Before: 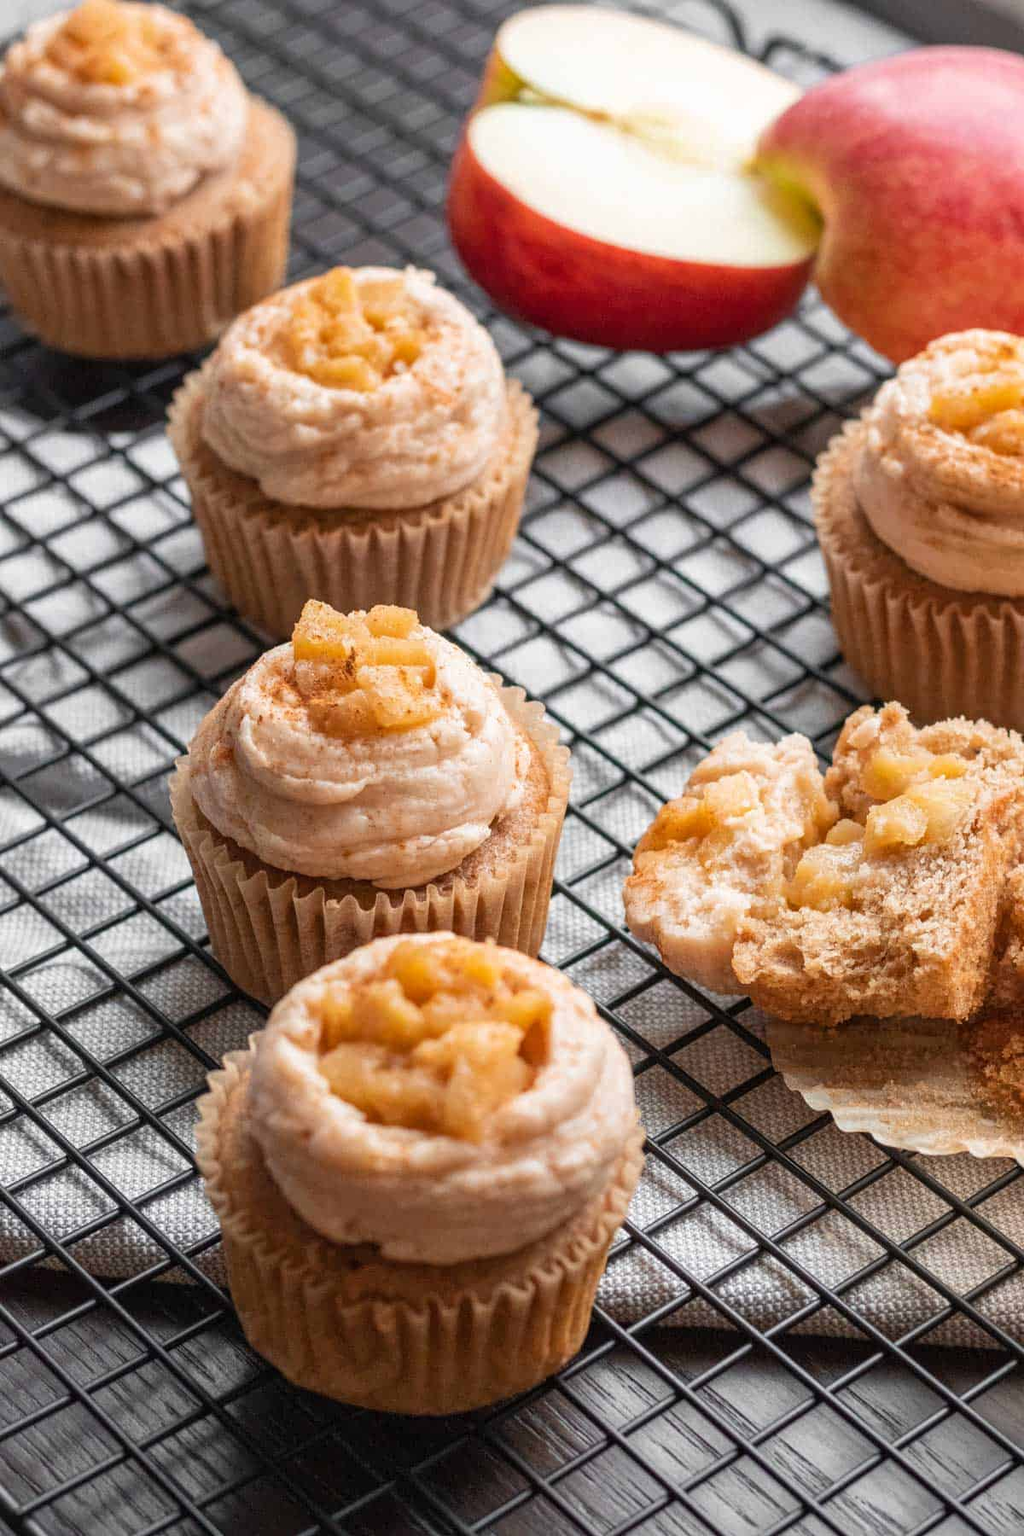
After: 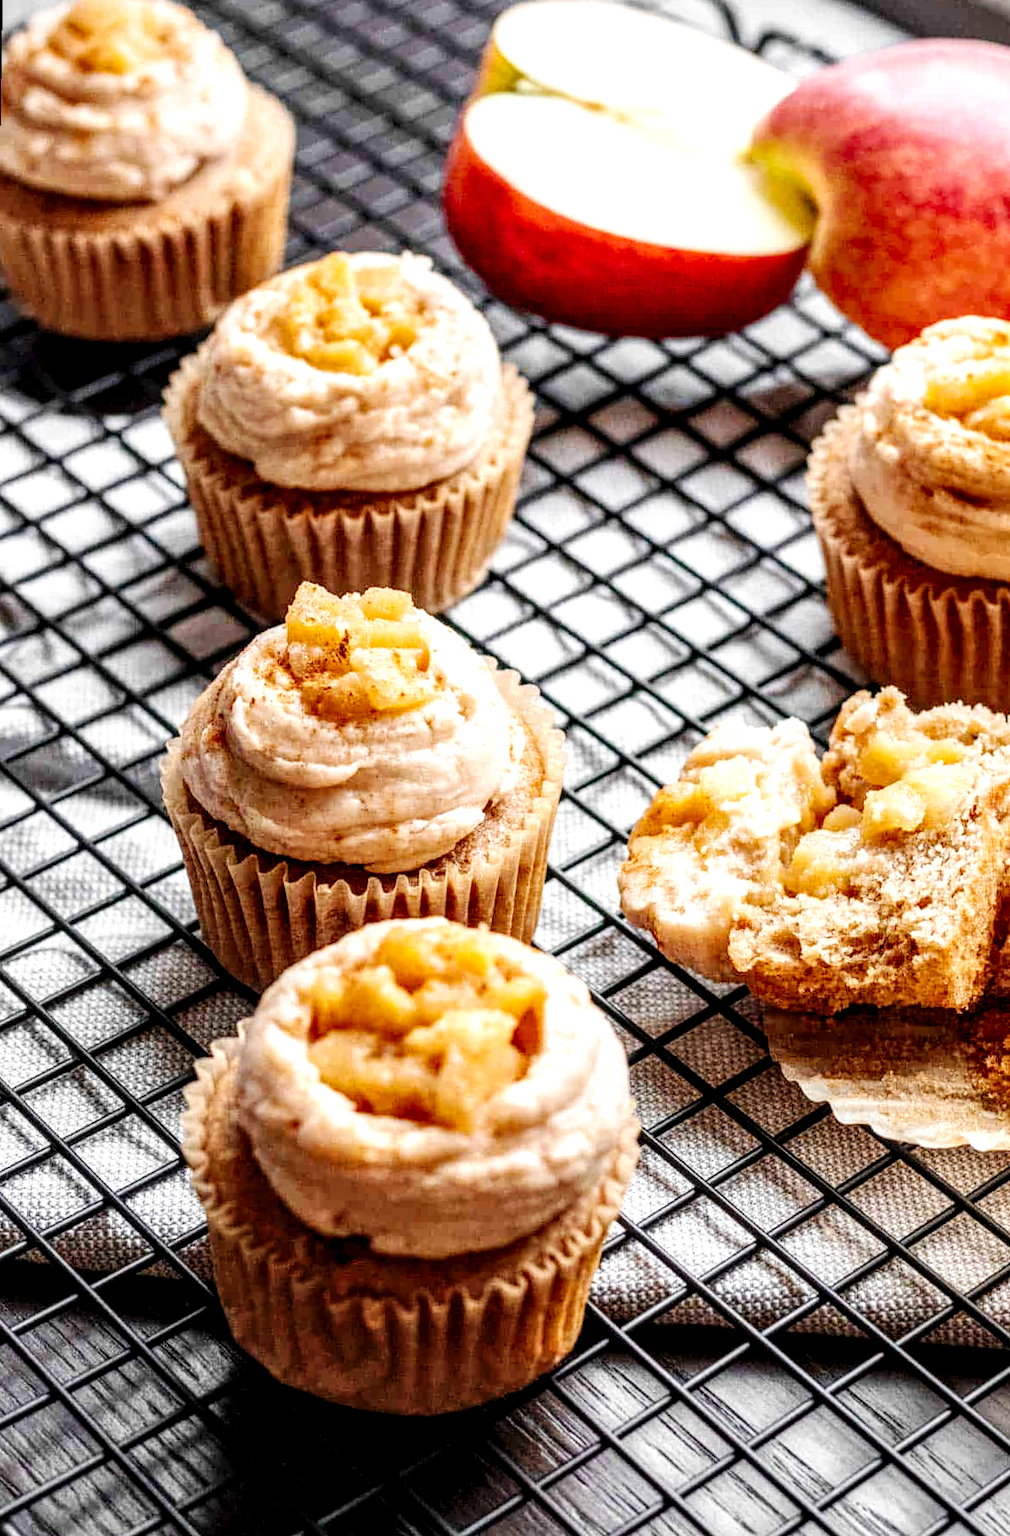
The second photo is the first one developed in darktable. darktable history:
local contrast: highlights 60%, shadows 60%, detail 160%
rotate and perspective: rotation 0.226°, lens shift (vertical) -0.042, crop left 0.023, crop right 0.982, crop top 0.006, crop bottom 0.994
base curve: curves: ch0 [(0, 0) (0.036, 0.025) (0.121, 0.166) (0.206, 0.329) (0.605, 0.79) (1, 1)], preserve colors none
